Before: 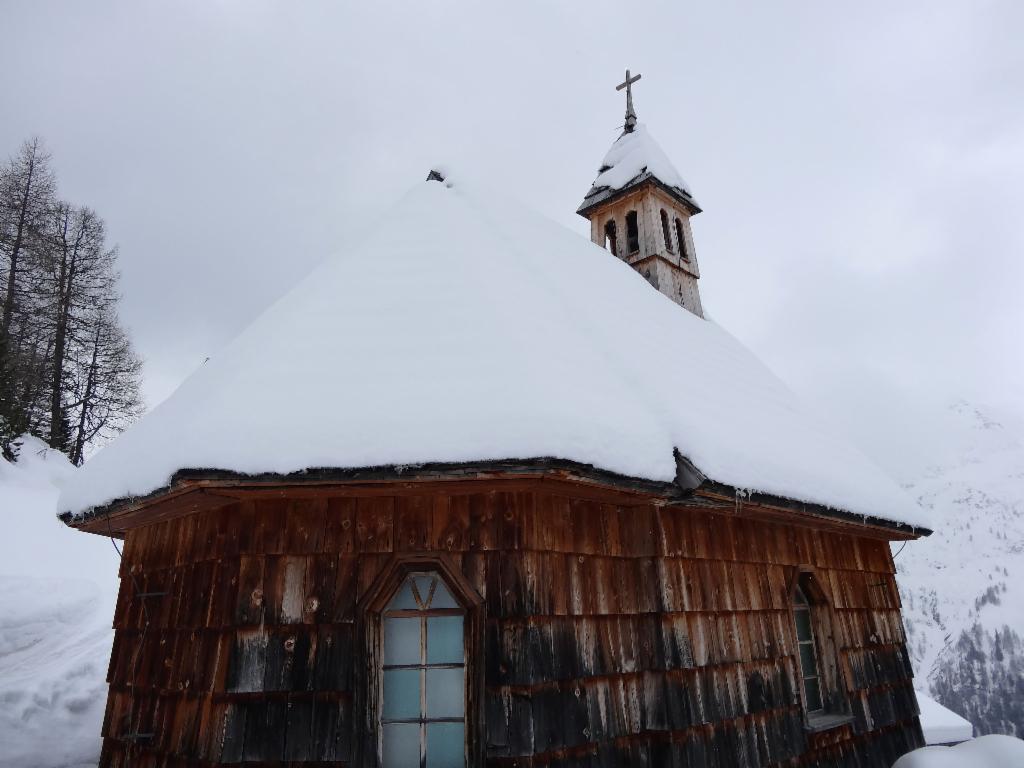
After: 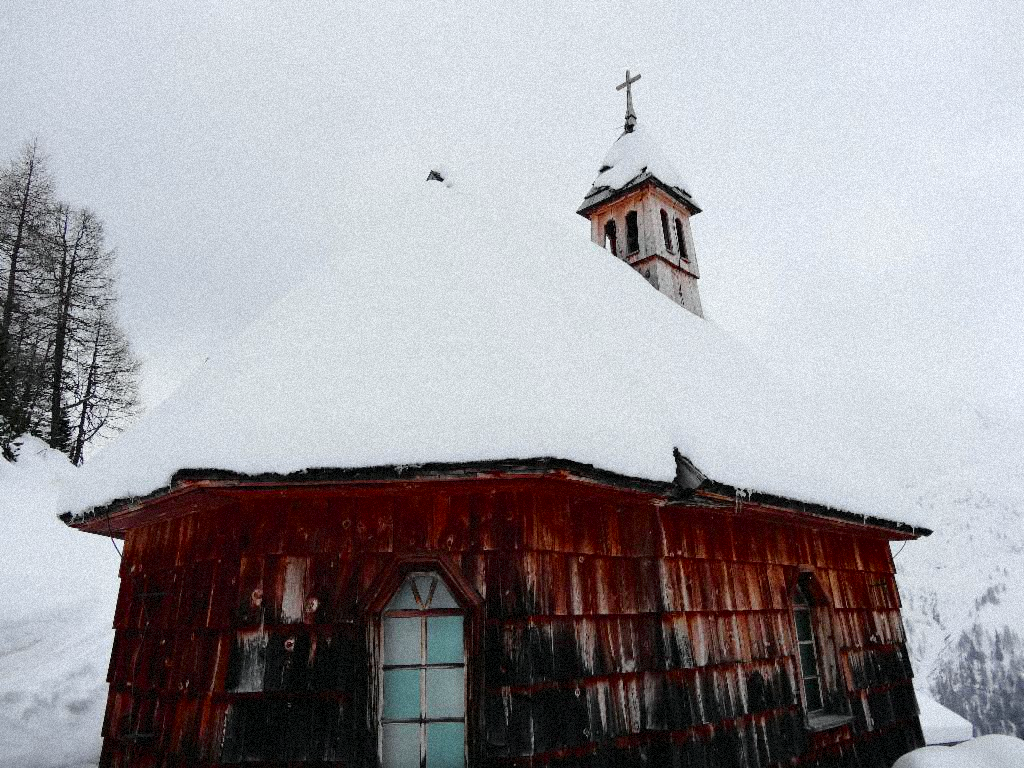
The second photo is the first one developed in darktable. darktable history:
grain: strength 35%, mid-tones bias 0%
tone curve: curves: ch0 [(0, 0) (0.135, 0.09) (0.326, 0.386) (0.489, 0.573) (0.663, 0.749) (0.854, 0.897) (1, 0.974)]; ch1 [(0, 0) (0.366, 0.367) (0.475, 0.453) (0.494, 0.493) (0.504, 0.497) (0.544, 0.569) (0.562, 0.605) (0.622, 0.694) (1, 1)]; ch2 [(0, 0) (0.333, 0.346) (0.375, 0.375) (0.424, 0.43) (0.476, 0.492) (0.502, 0.503) (0.533, 0.534) (0.572, 0.603) (0.605, 0.656) (0.641, 0.709) (1, 1)], color space Lab, independent channels, preserve colors none
